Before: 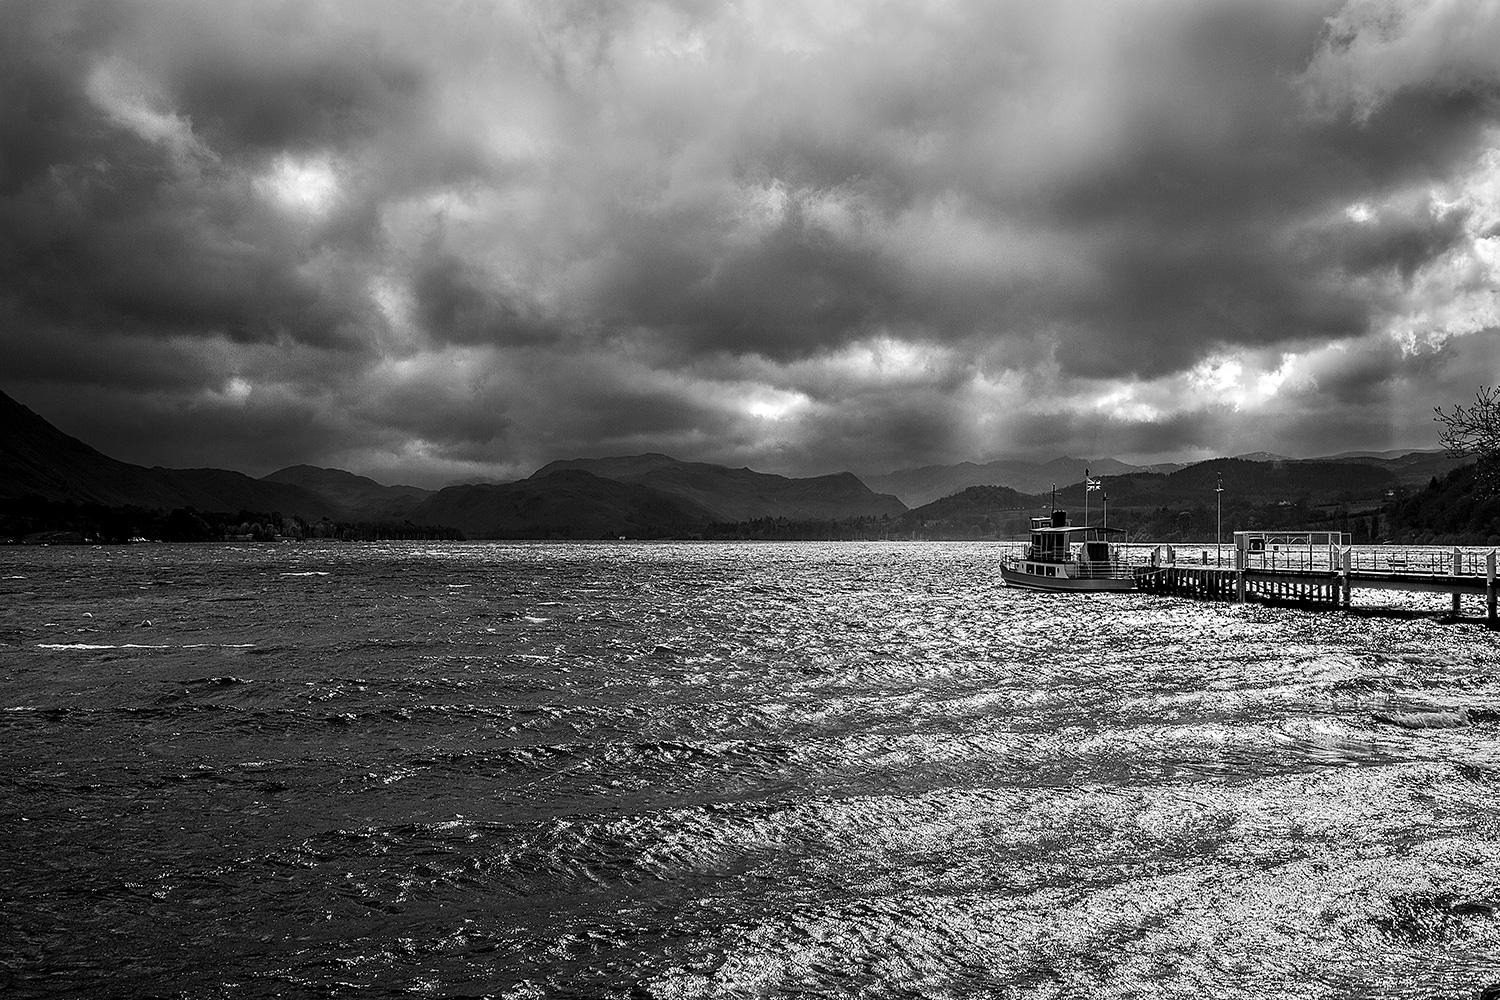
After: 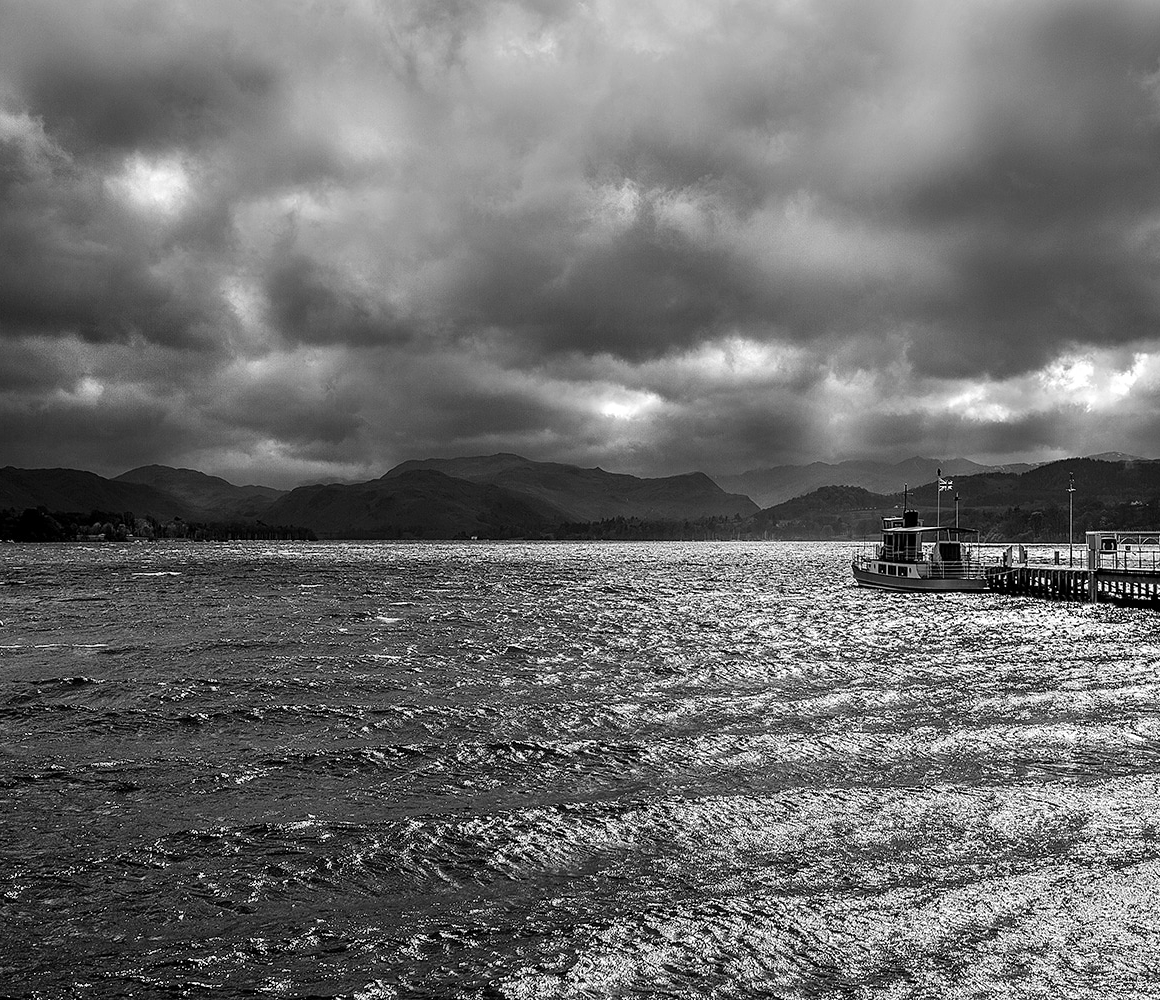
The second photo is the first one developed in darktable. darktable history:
shadows and highlights: soften with gaussian
crop: left 9.888%, right 12.739%
